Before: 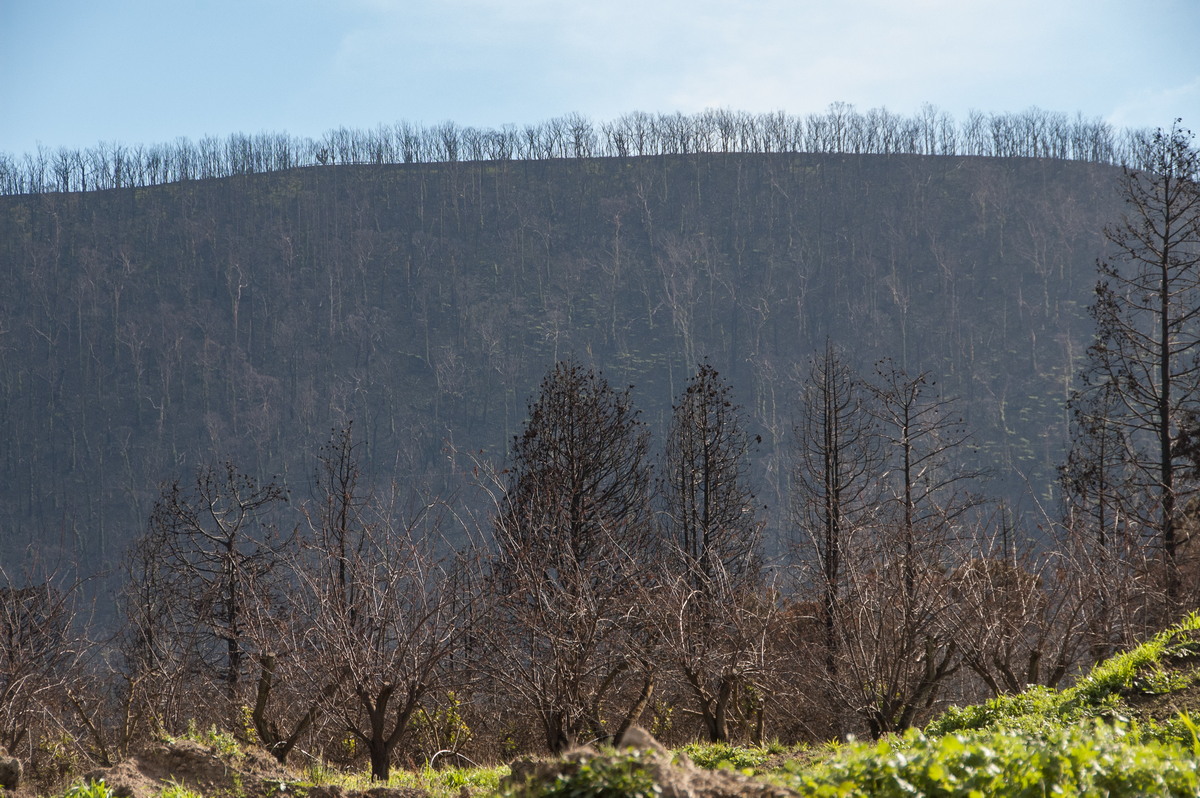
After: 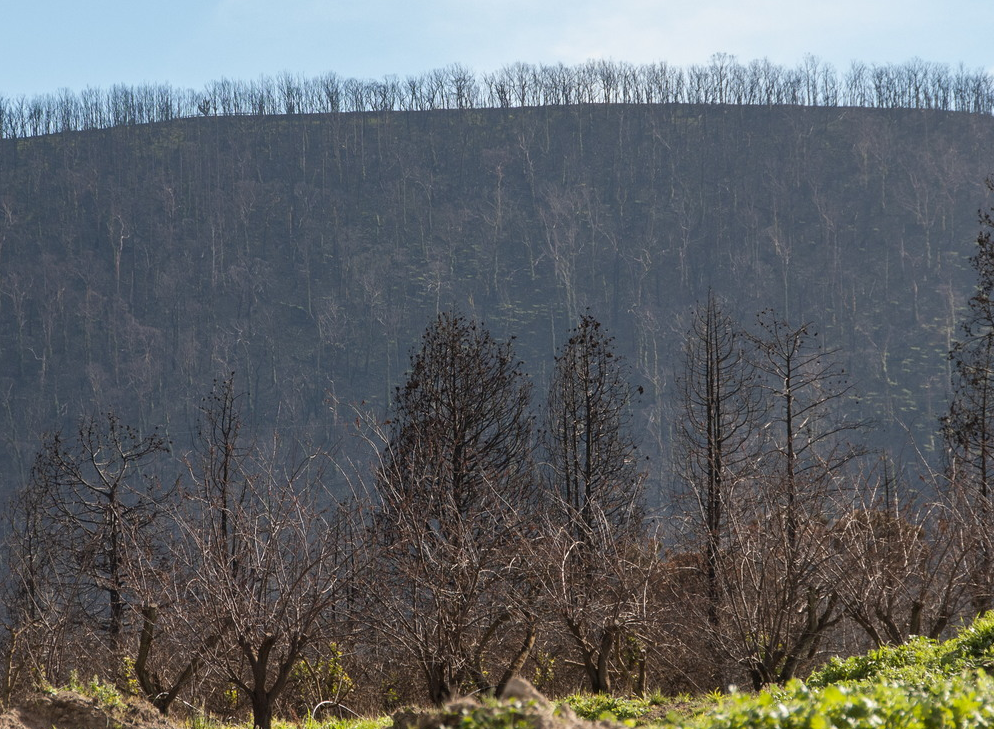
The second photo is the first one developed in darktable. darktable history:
tone equalizer: on, module defaults
crop: left 9.843%, top 6.258%, right 7.309%, bottom 2.344%
